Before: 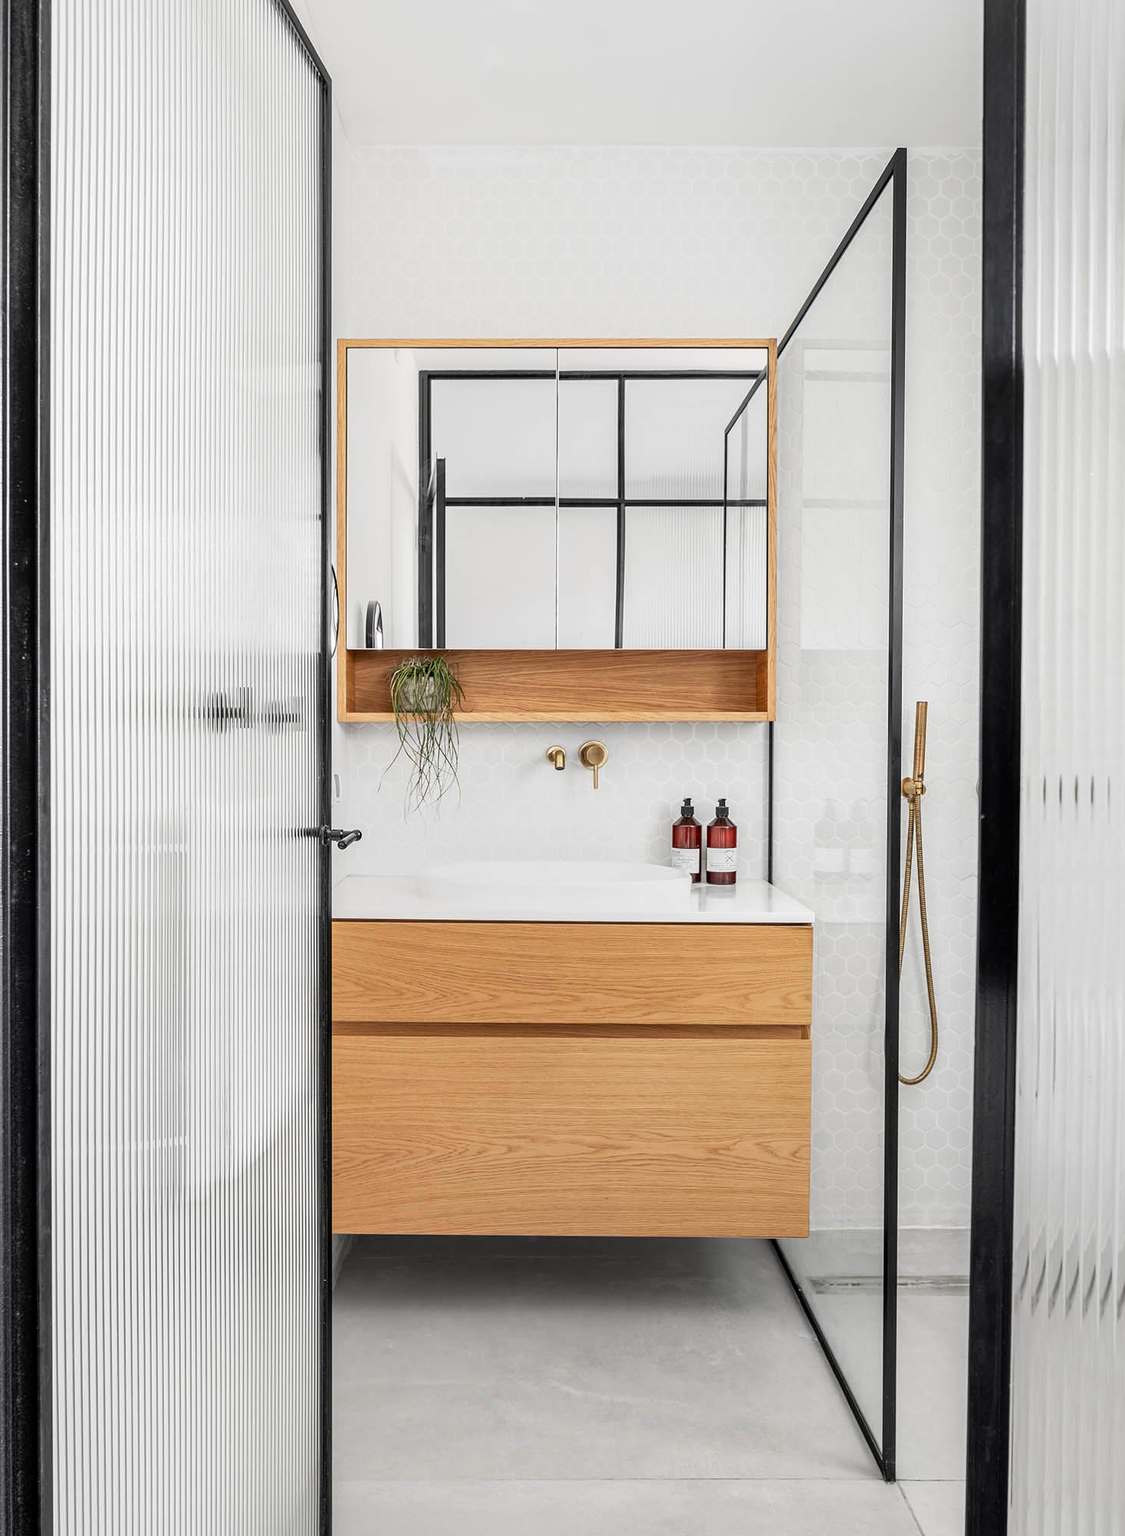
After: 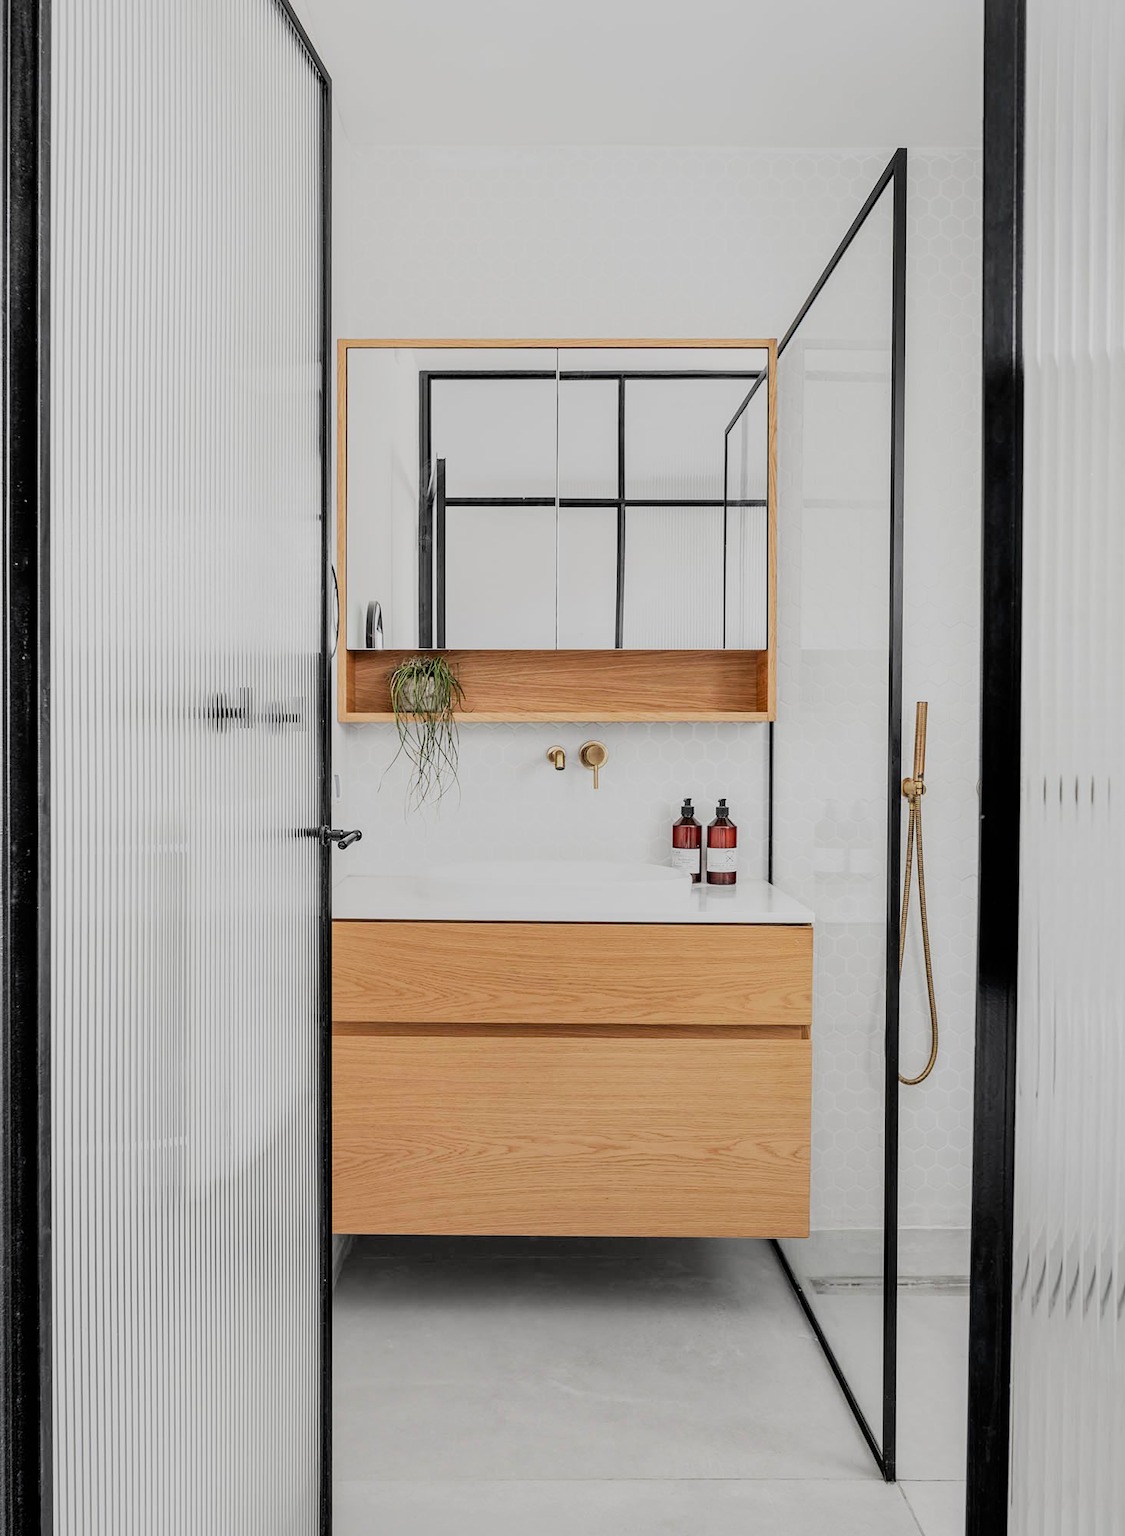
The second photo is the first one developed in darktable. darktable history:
filmic rgb: black relative exposure -7.65 EV, white relative exposure 4.56 EV, threshold 6 EV, hardness 3.61, iterations of high-quality reconstruction 0, enable highlight reconstruction true
